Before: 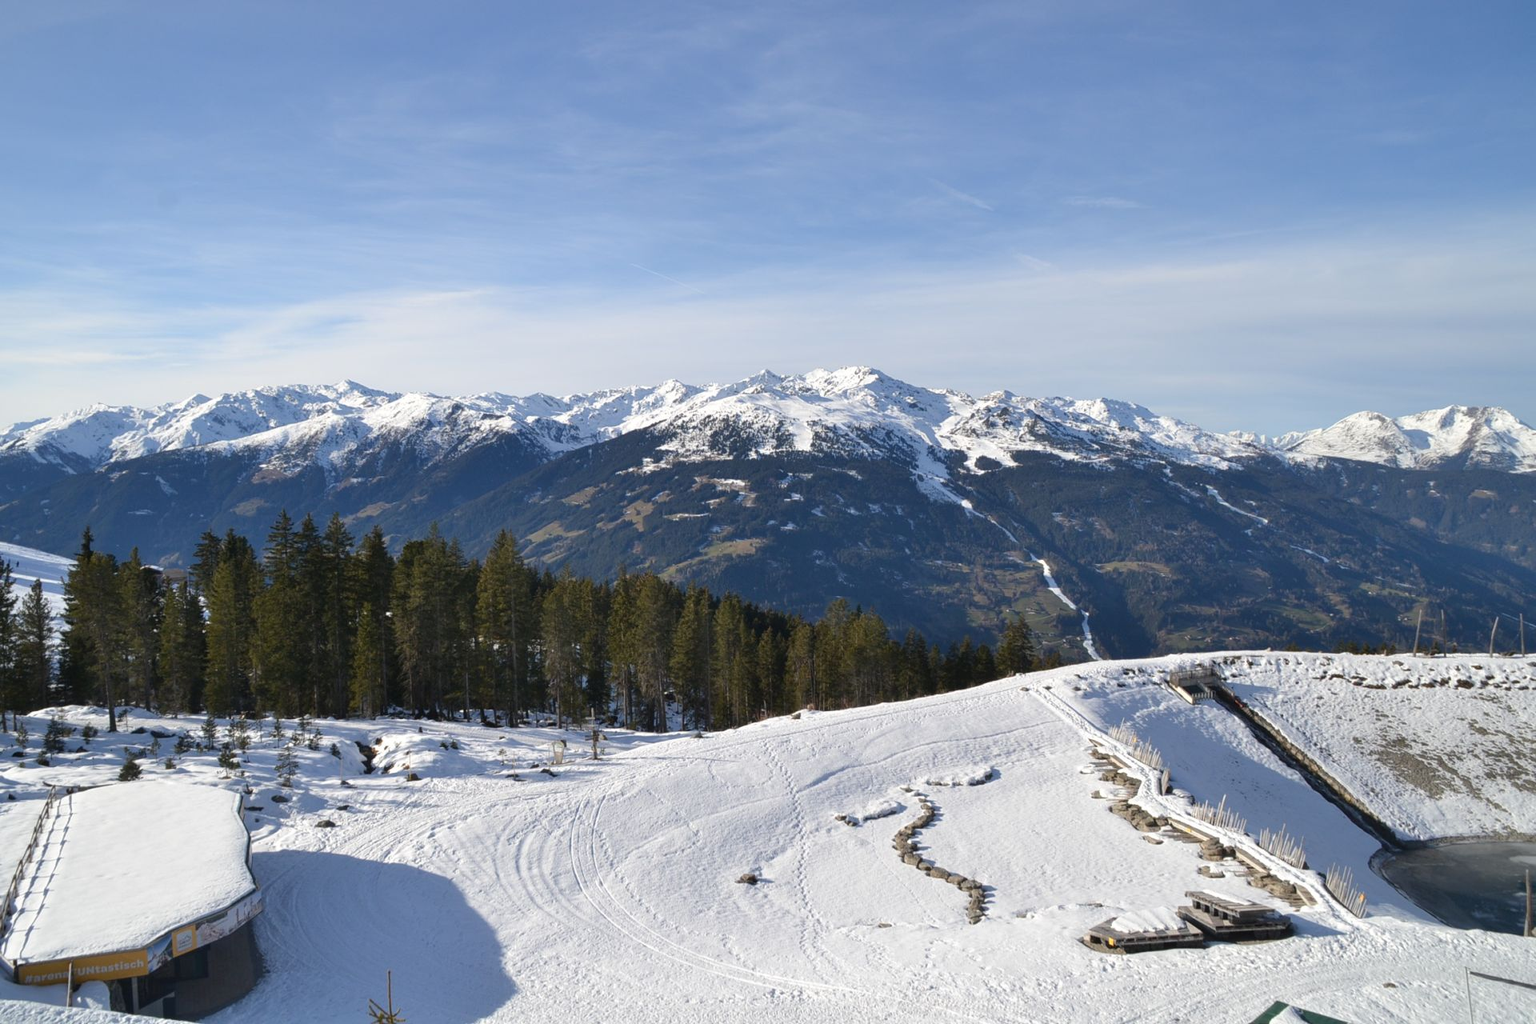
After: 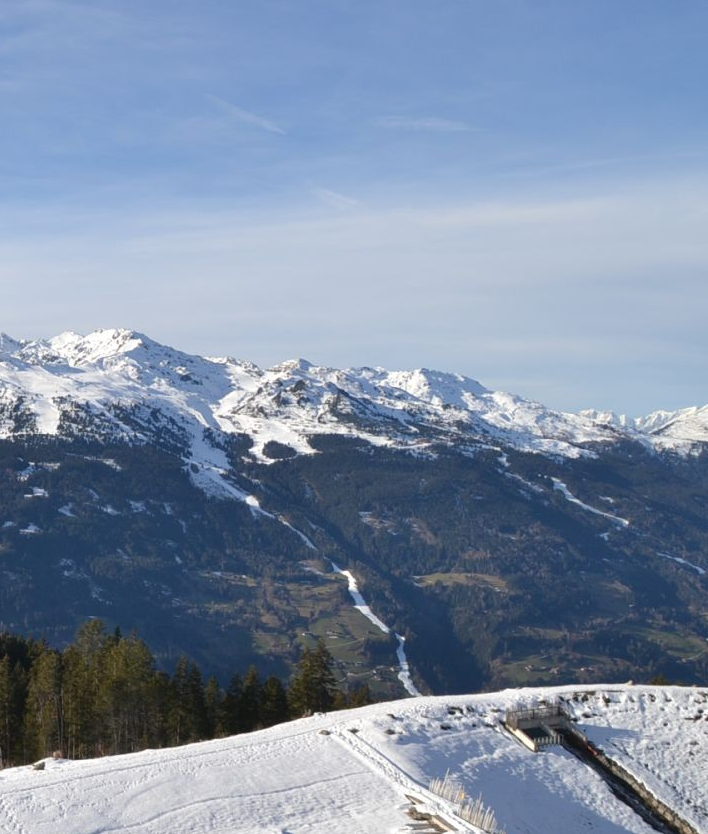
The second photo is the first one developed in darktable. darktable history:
crop and rotate: left 49.84%, top 10.126%, right 13.262%, bottom 24.651%
tone equalizer: edges refinement/feathering 500, mask exposure compensation -1.57 EV, preserve details no
